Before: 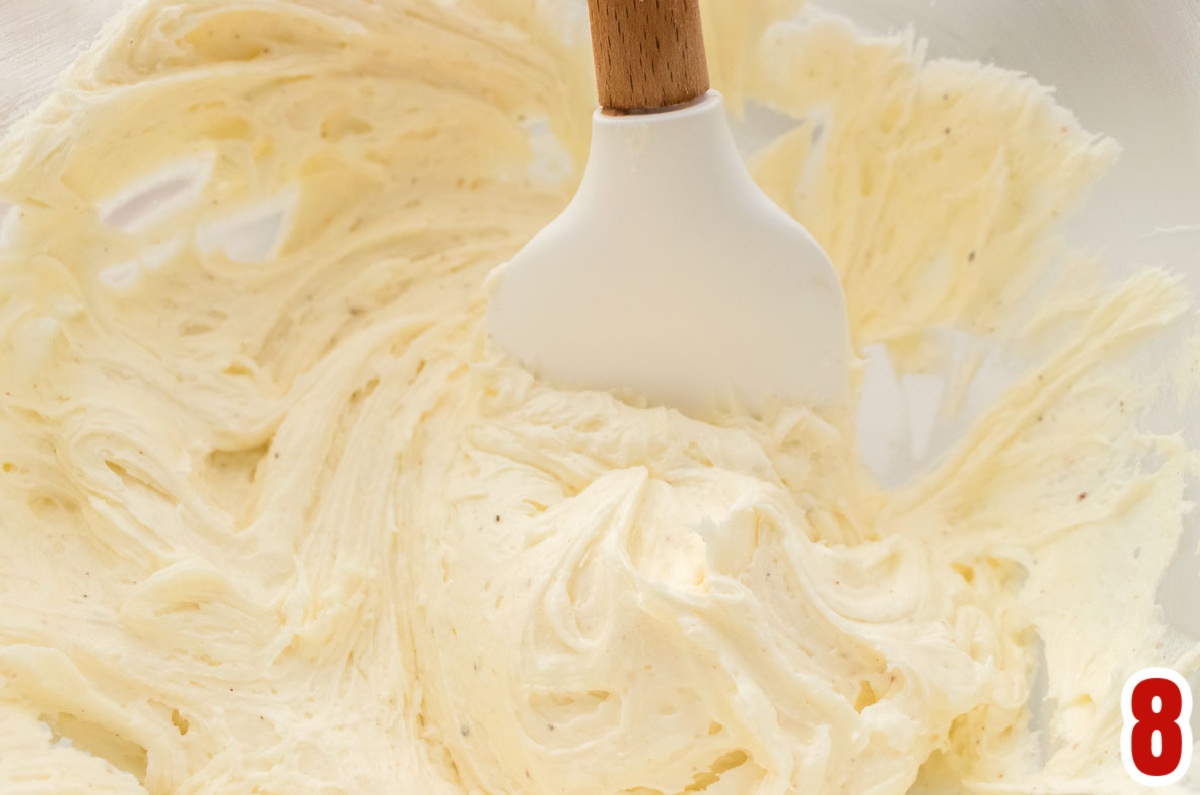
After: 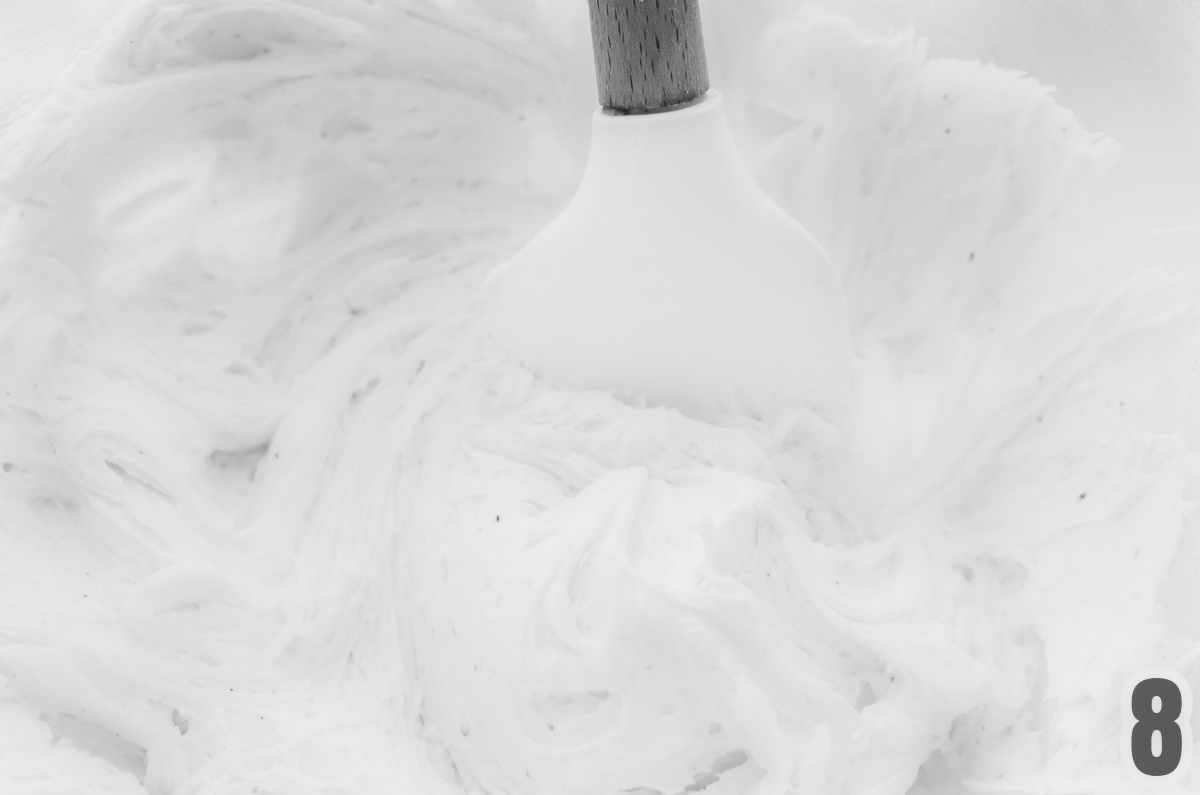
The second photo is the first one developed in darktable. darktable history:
base curve: curves: ch0 [(0, 0) (0.028, 0.03) (0.121, 0.232) (0.46, 0.748) (0.859, 0.968) (1, 1)], preserve colors none
color balance rgb: perceptual saturation grading › global saturation 30%, global vibrance 20%
monochrome: a 14.95, b -89.96
color zones: curves: ch1 [(0.235, 0.558) (0.75, 0.5)]; ch2 [(0.25, 0.462) (0.749, 0.457)], mix 25.94%
sharpen: radius 2.883, amount 0.868, threshold 47.523
shadows and highlights: shadows 20.55, highlights -20.99, soften with gaussian
